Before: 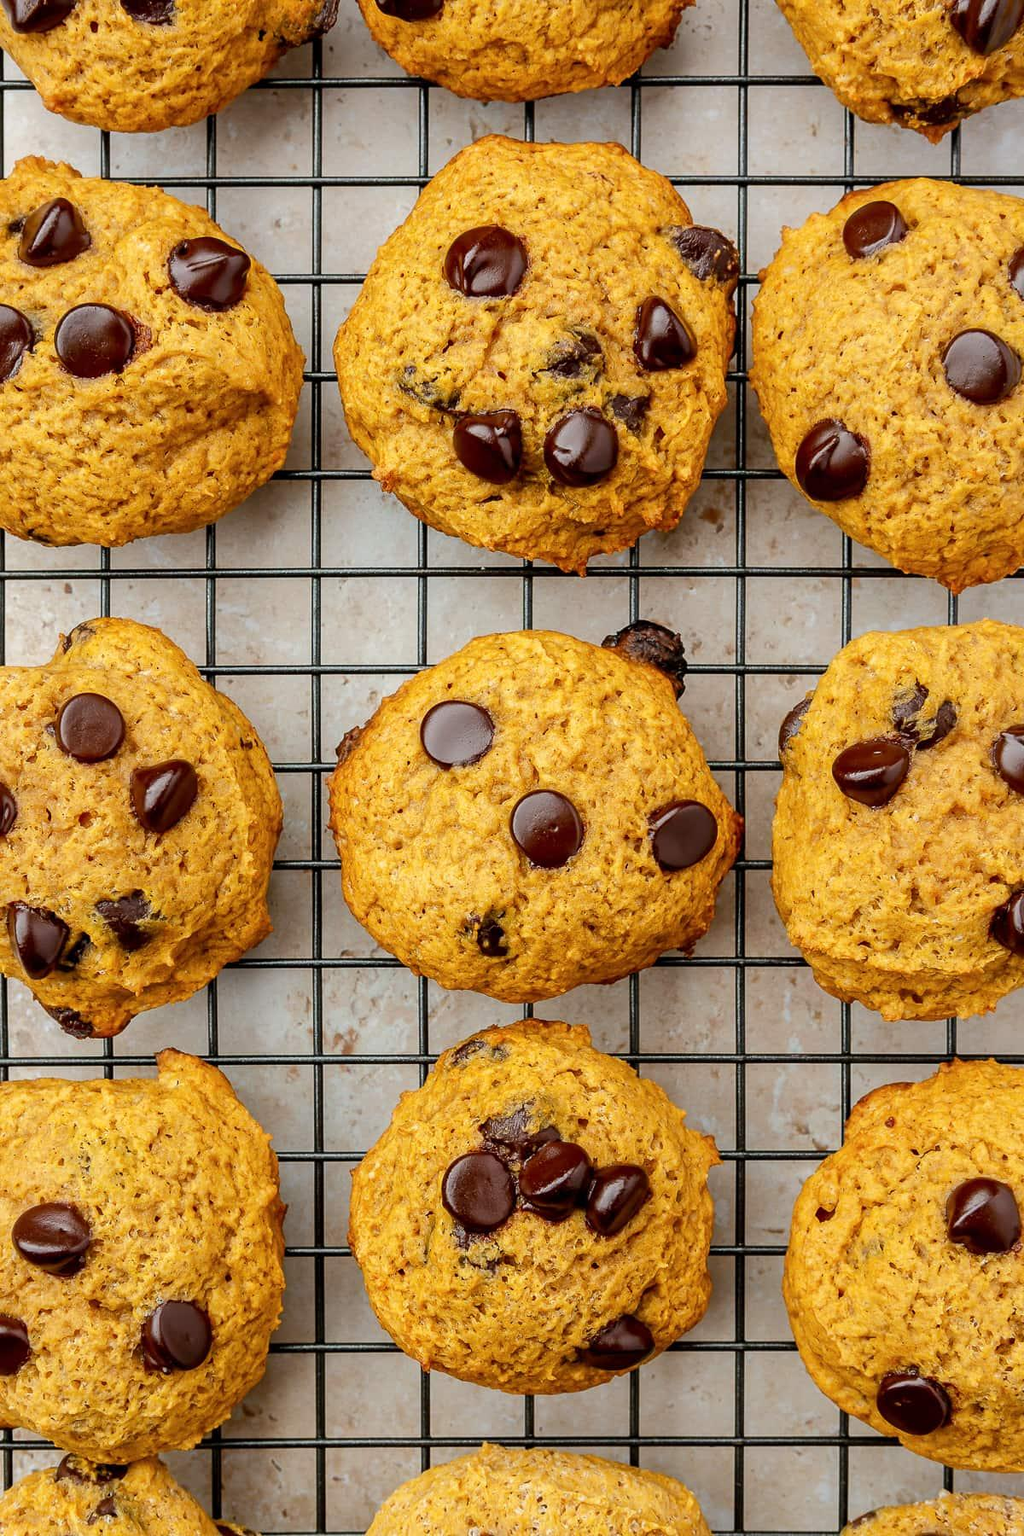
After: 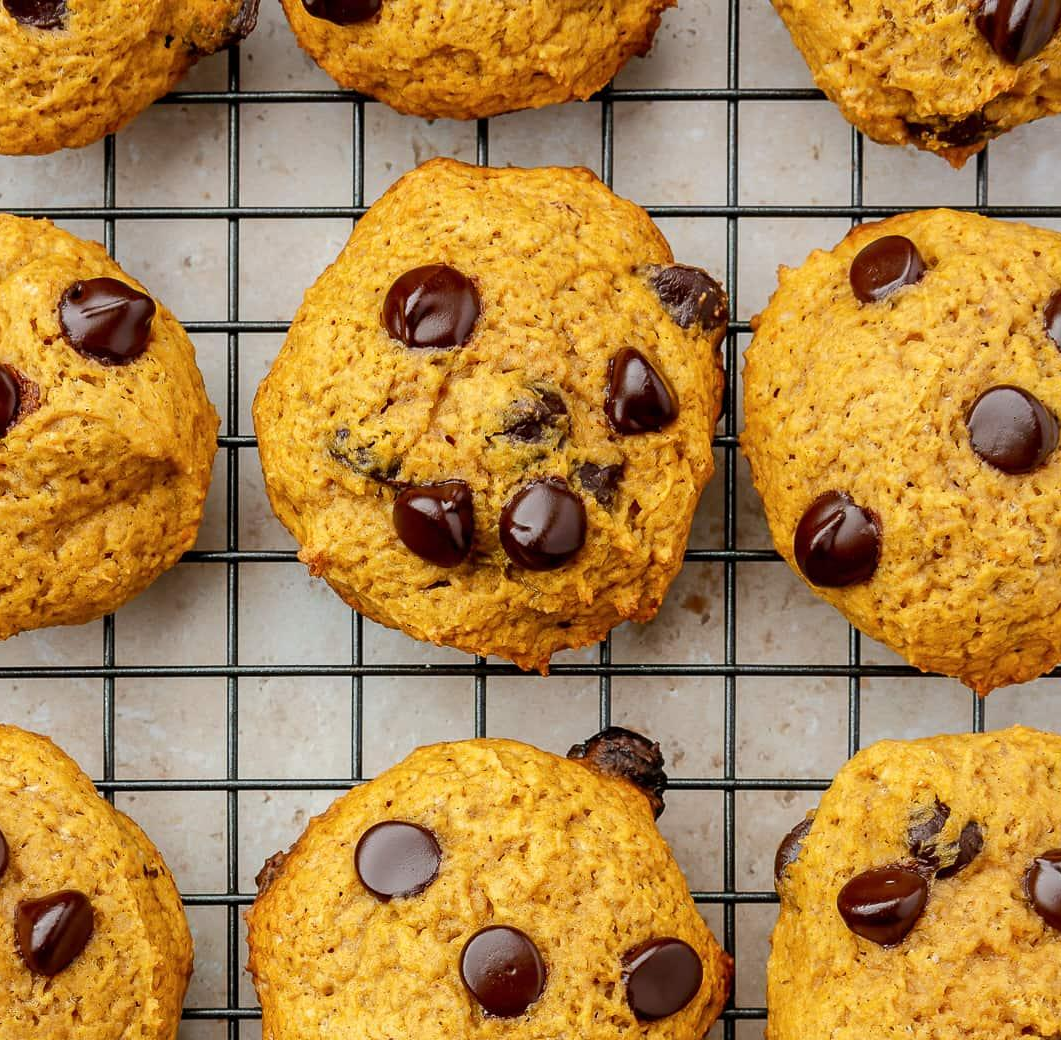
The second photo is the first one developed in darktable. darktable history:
crop and rotate: left 11.504%, bottom 42.19%
